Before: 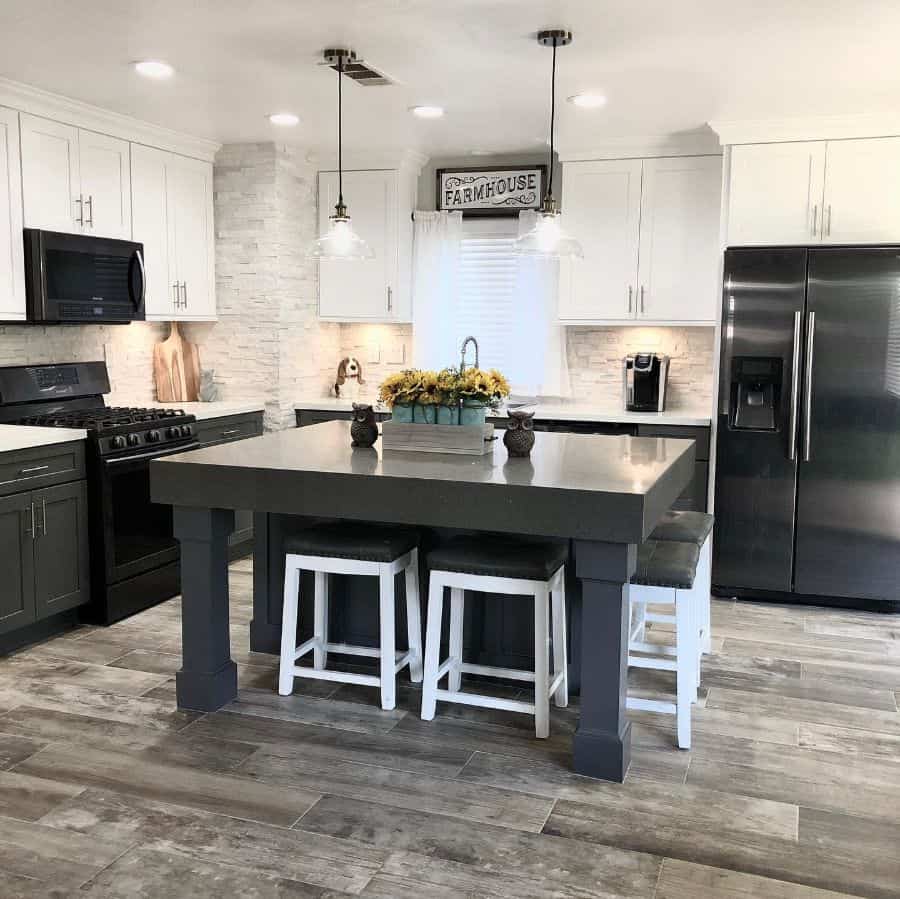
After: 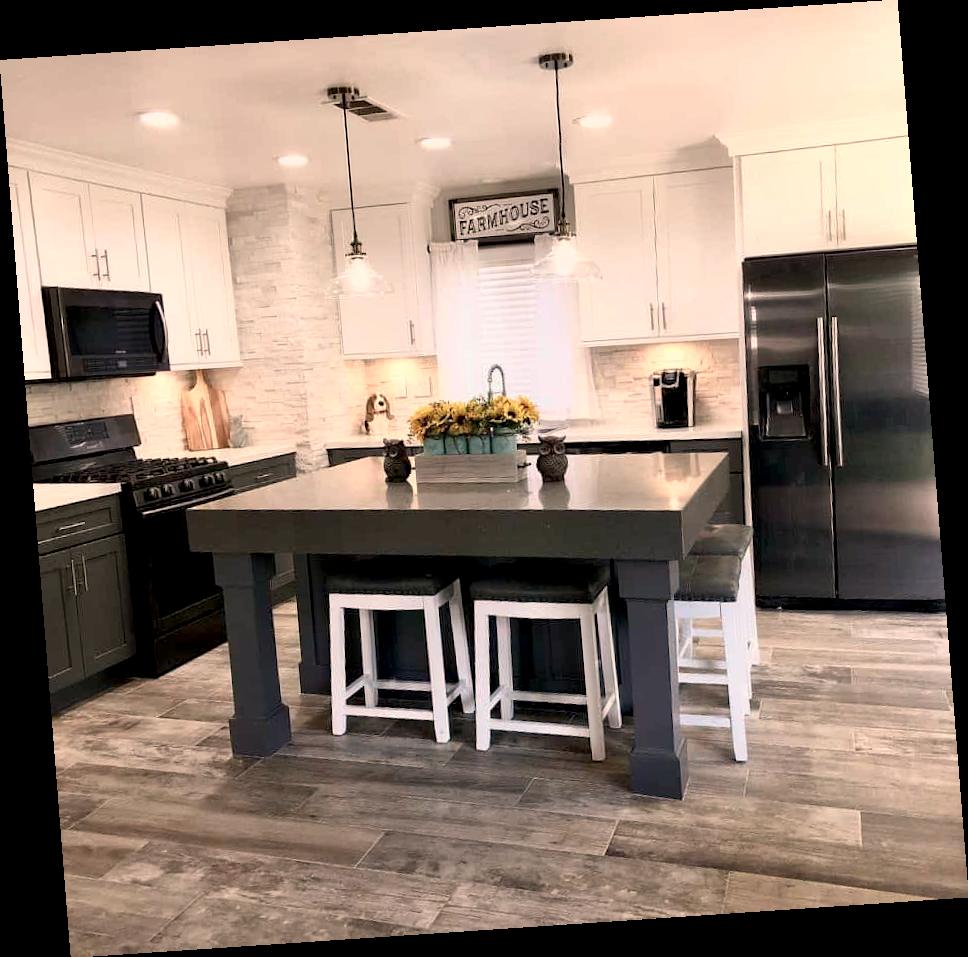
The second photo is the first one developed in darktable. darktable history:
white balance: red 1.127, blue 0.943
rotate and perspective: rotation -4.2°, shear 0.006, automatic cropping off
exposure: black level correction 0.007, compensate highlight preservation false
